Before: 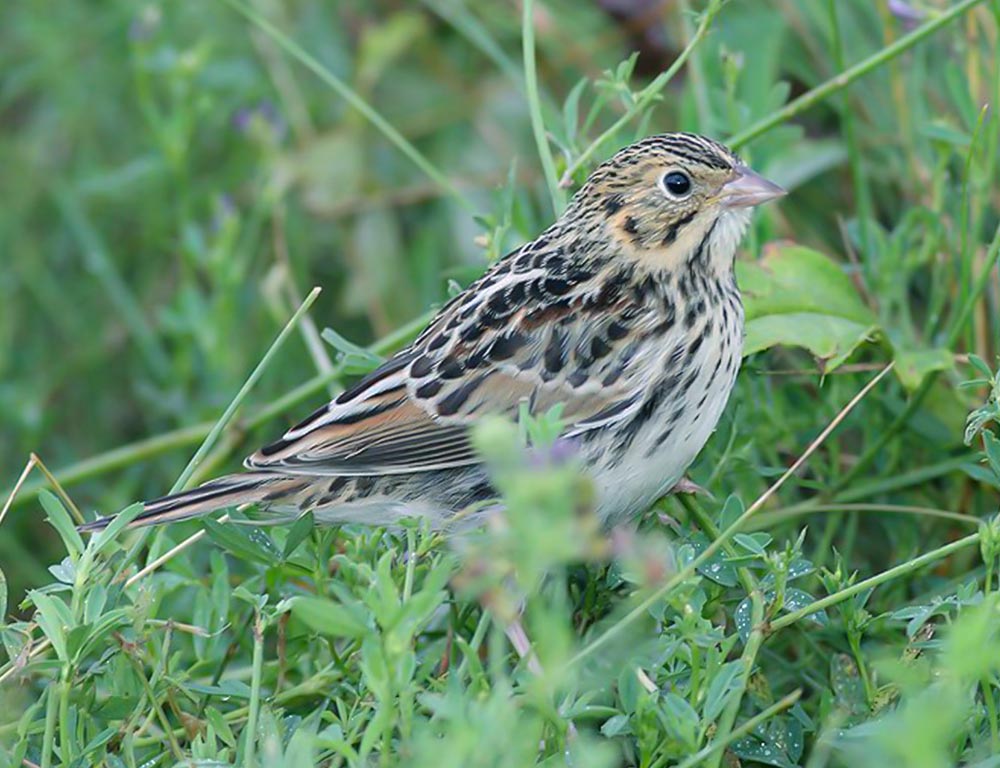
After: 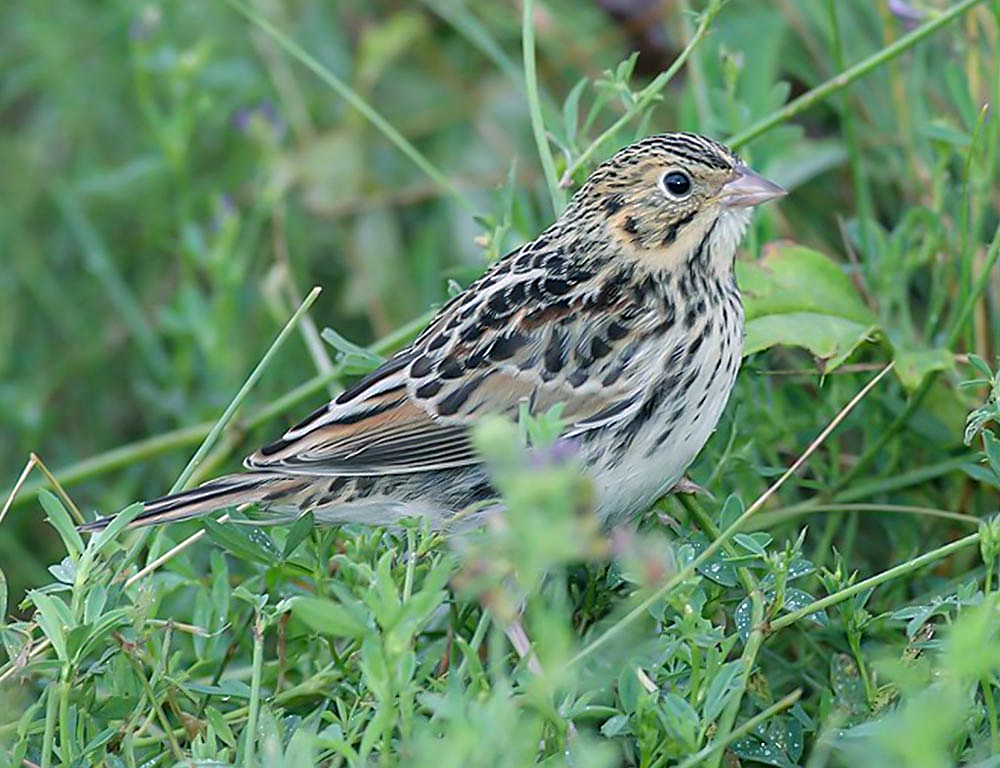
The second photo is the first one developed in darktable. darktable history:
local contrast: highlights 61%, shadows 107%, detail 106%, midtone range 0.528
sharpen: on, module defaults
